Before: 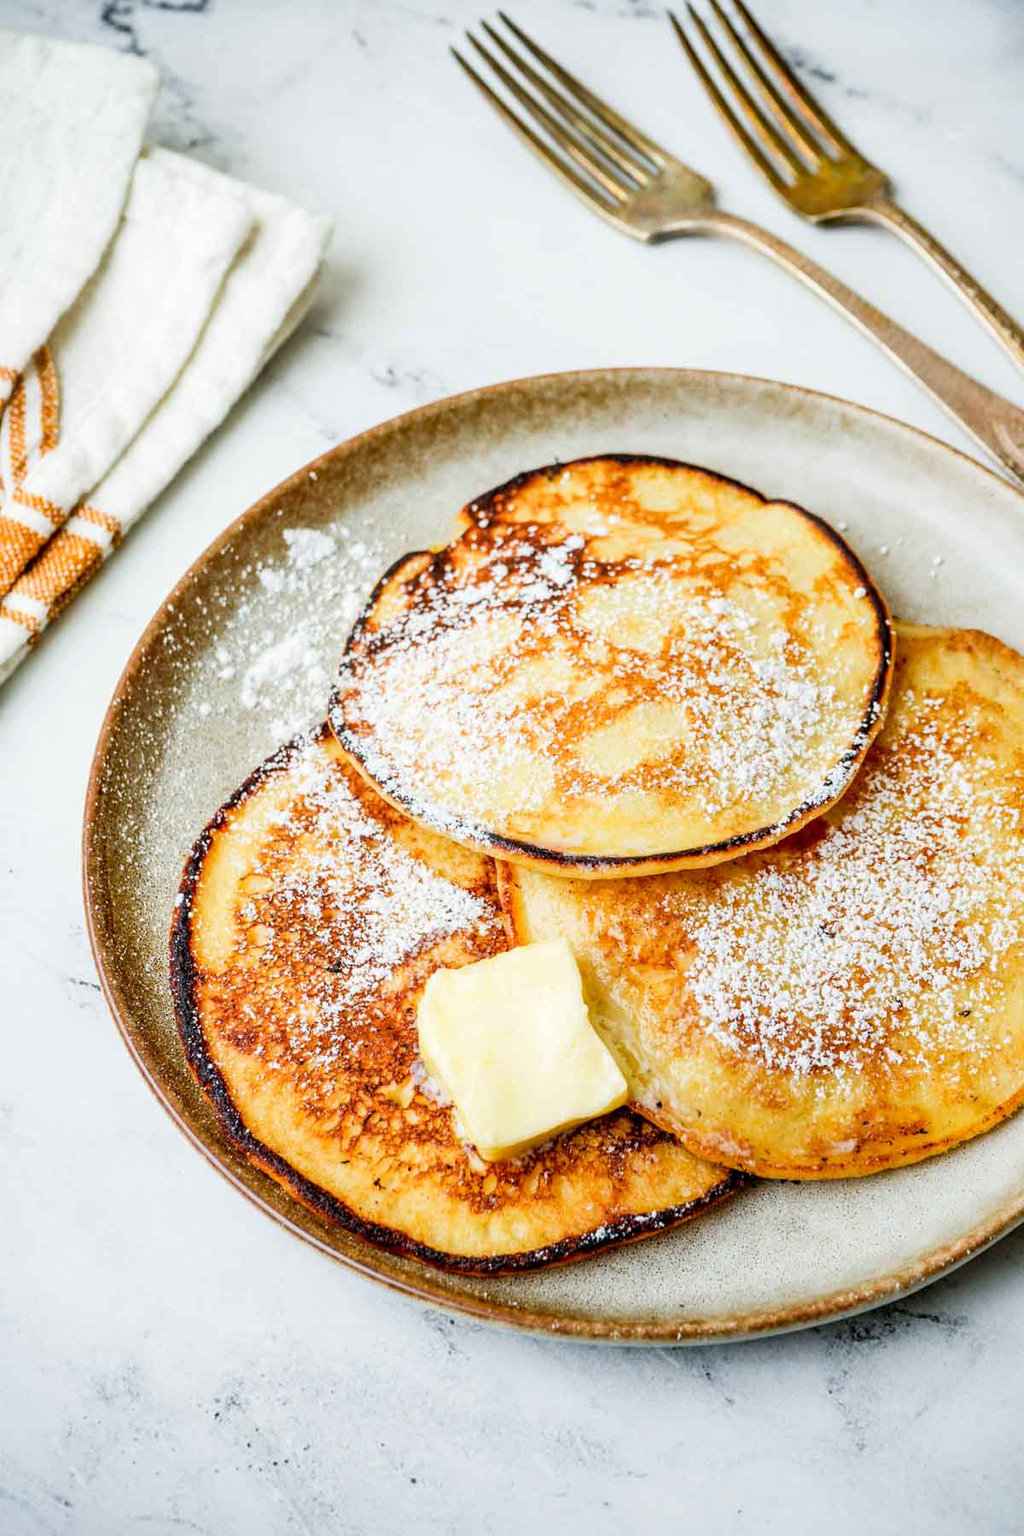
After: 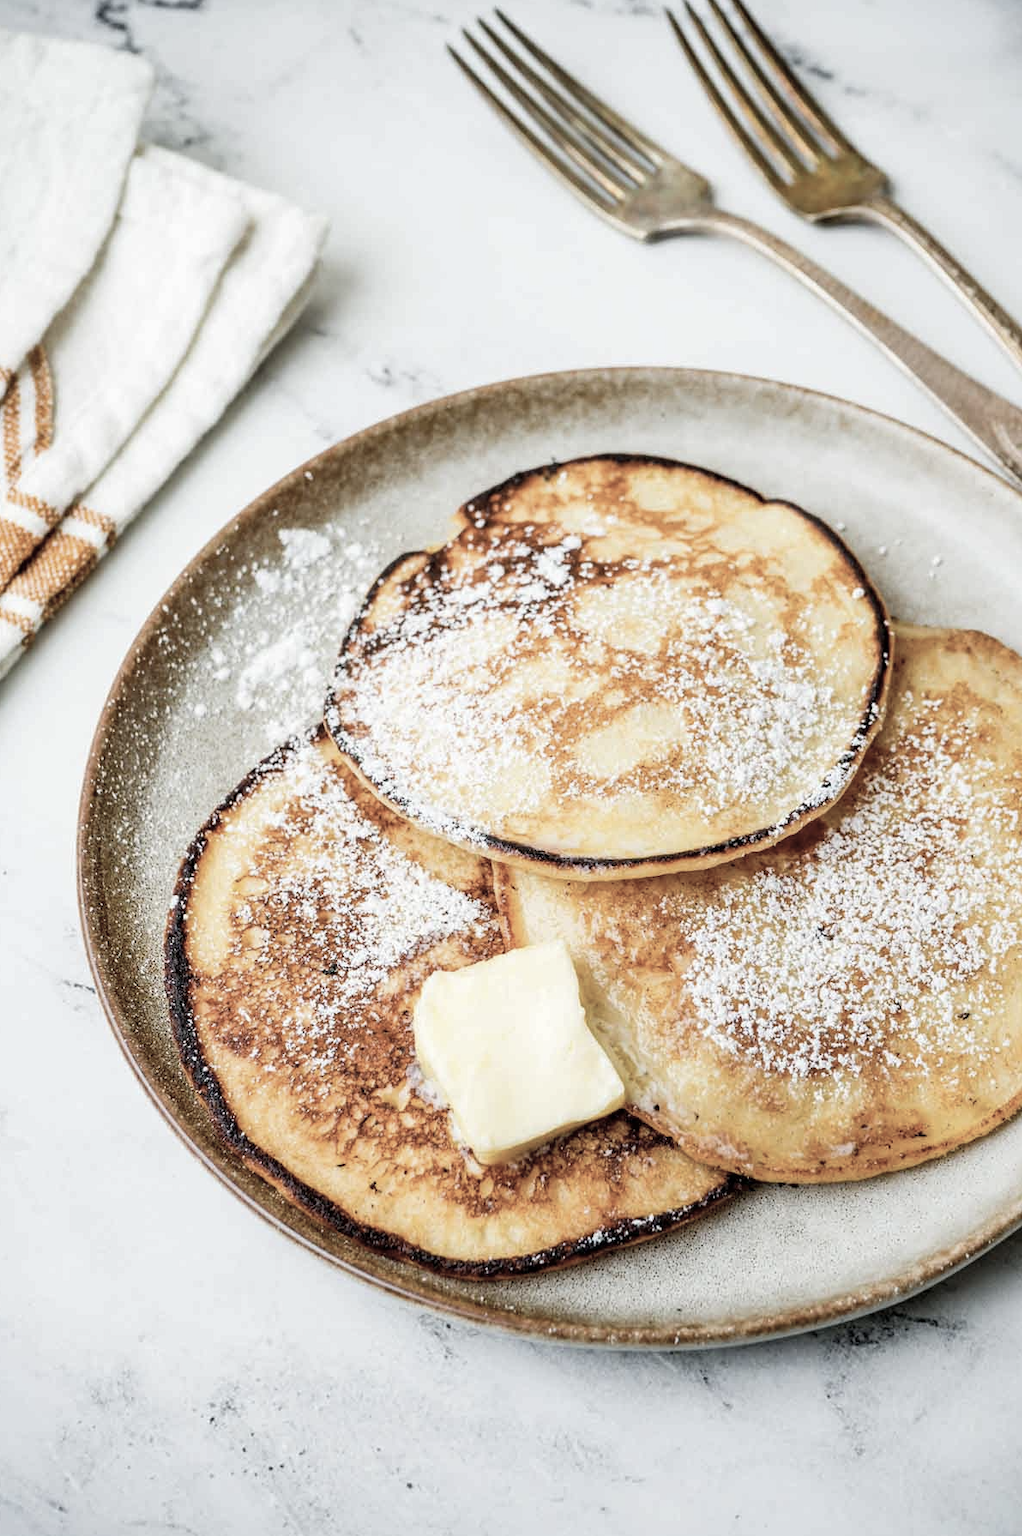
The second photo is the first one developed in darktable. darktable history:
crop and rotate: left 0.614%, top 0.179%, bottom 0.309%
color correction: saturation 0.5
